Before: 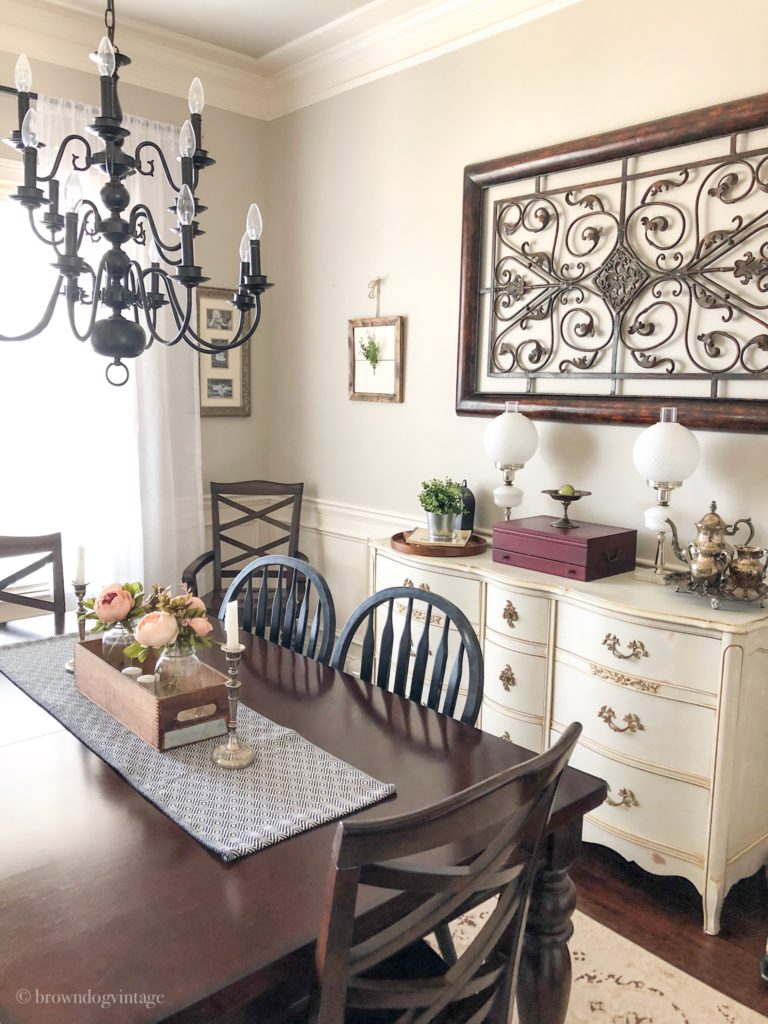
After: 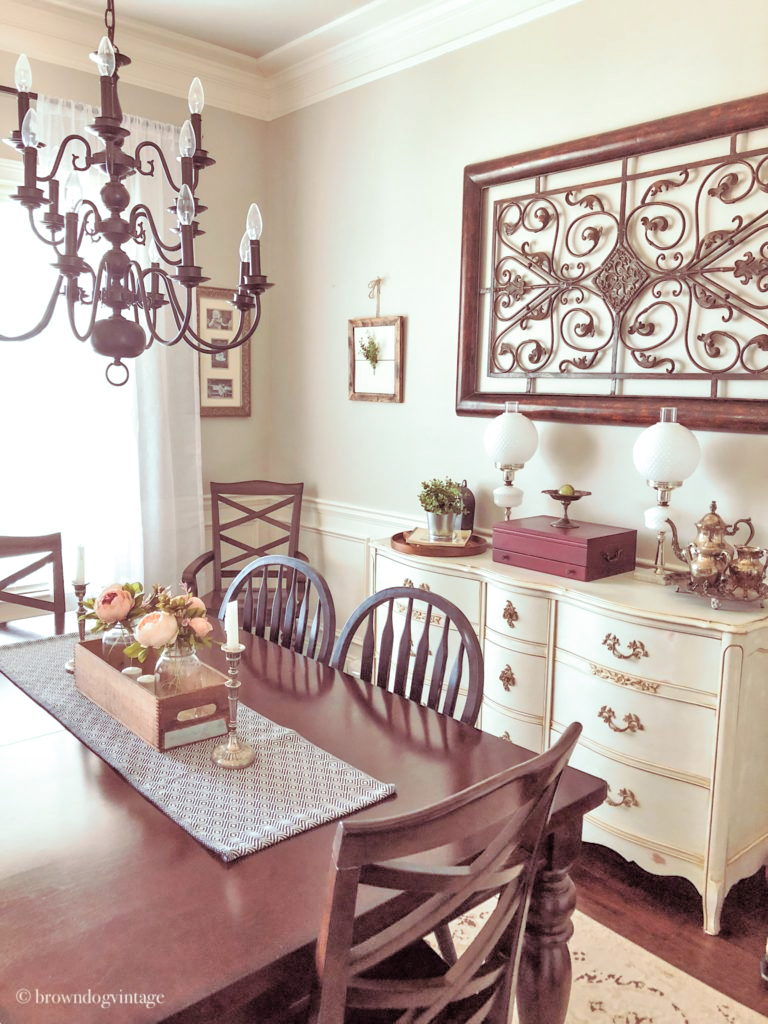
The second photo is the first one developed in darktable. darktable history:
split-toning: highlights › hue 180°
tone equalizer: -7 EV 0.15 EV, -6 EV 0.6 EV, -5 EV 1.15 EV, -4 EV 1.33 EV, -3 EV 1.15 EV, -2 EV 0.6 EV, -1 EV 0.15 EV, mask exposure compensation -0.5 EV
